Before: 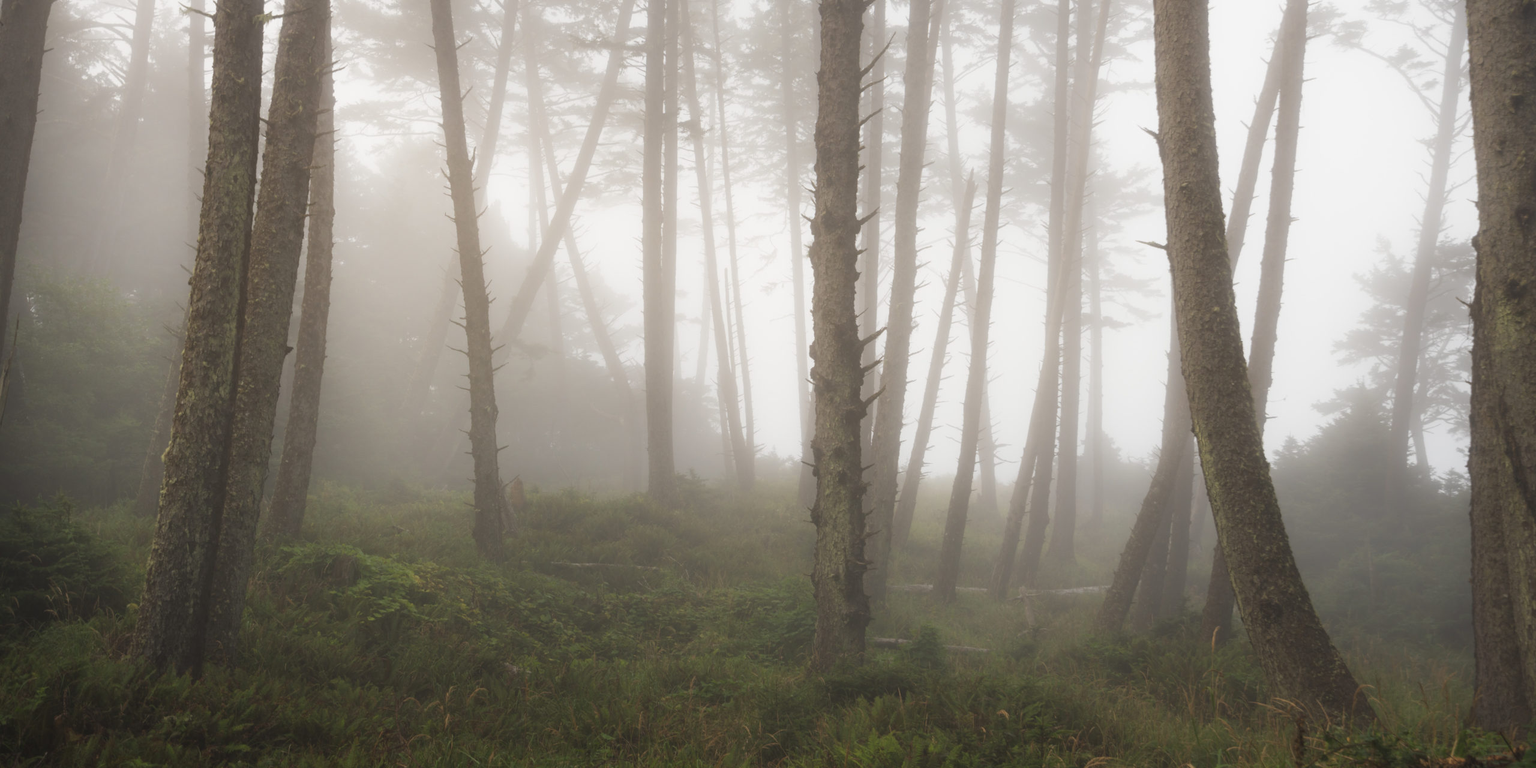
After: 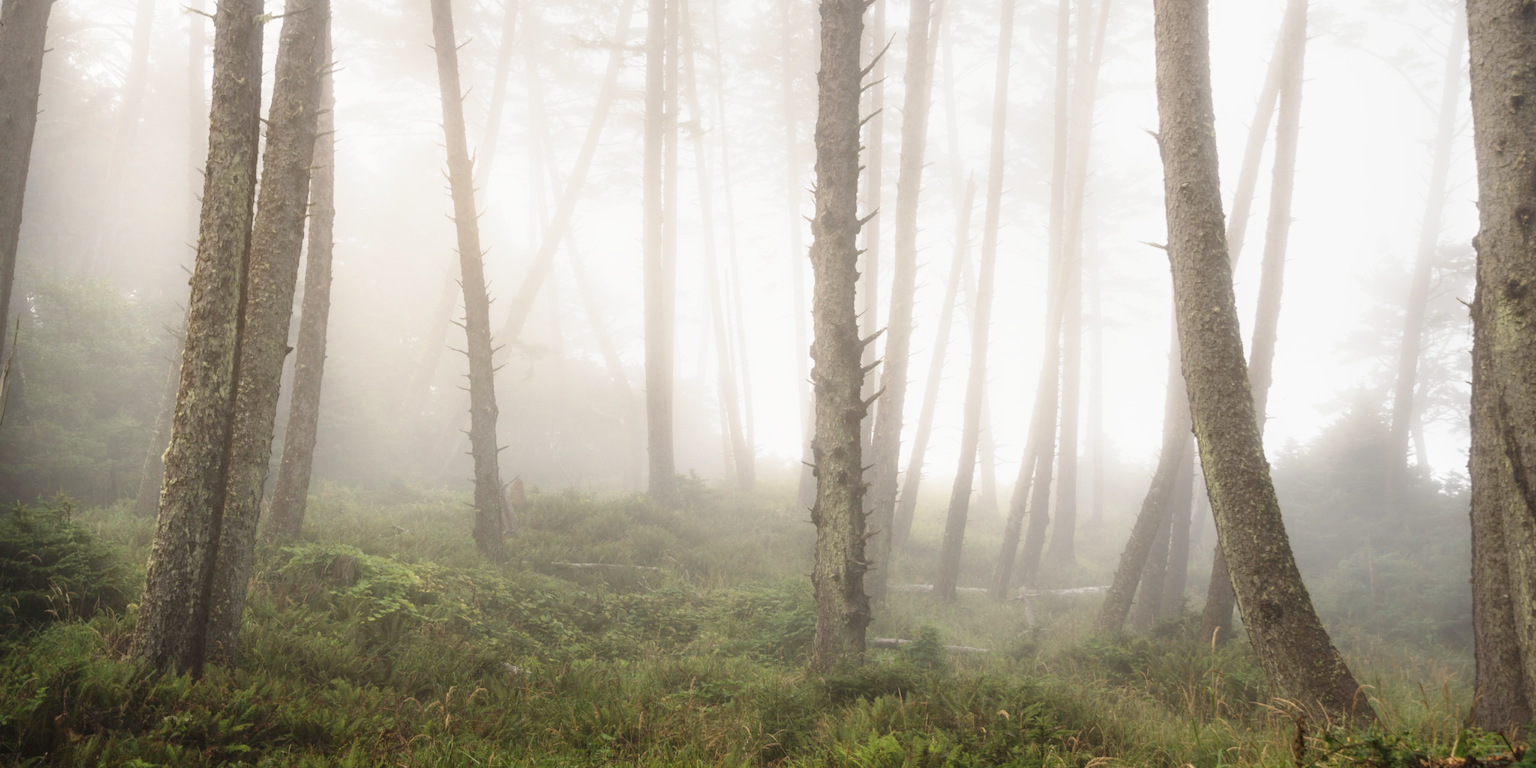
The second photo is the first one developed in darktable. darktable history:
tone curve: curves: ch0 [(0, 0.015) (0.084, 0.074) (0.162, 0.165) (0.304, 0.382) (0.466, 0.576) (0.654, 0.741) (0.848, 0.906) (0.984, 0.963)]; ch1 [(0, 0) (0.34, 0.235) (0.46, 0.46) (0.515, 0.502) (0.553, 0.567) (0.764, 0.815) (1, 1)]; ch2 [(0, 0) (0.44, 0.458) (0.479, 0.492) (0.524, 0.507) (0.547, 0.579) (0.673, 0.712) (1, 1)], preserve colors none
contrast brightness saturation: contrast 0.205, brightness 0.165, saturation 0.226
local contrast: detail 130%
